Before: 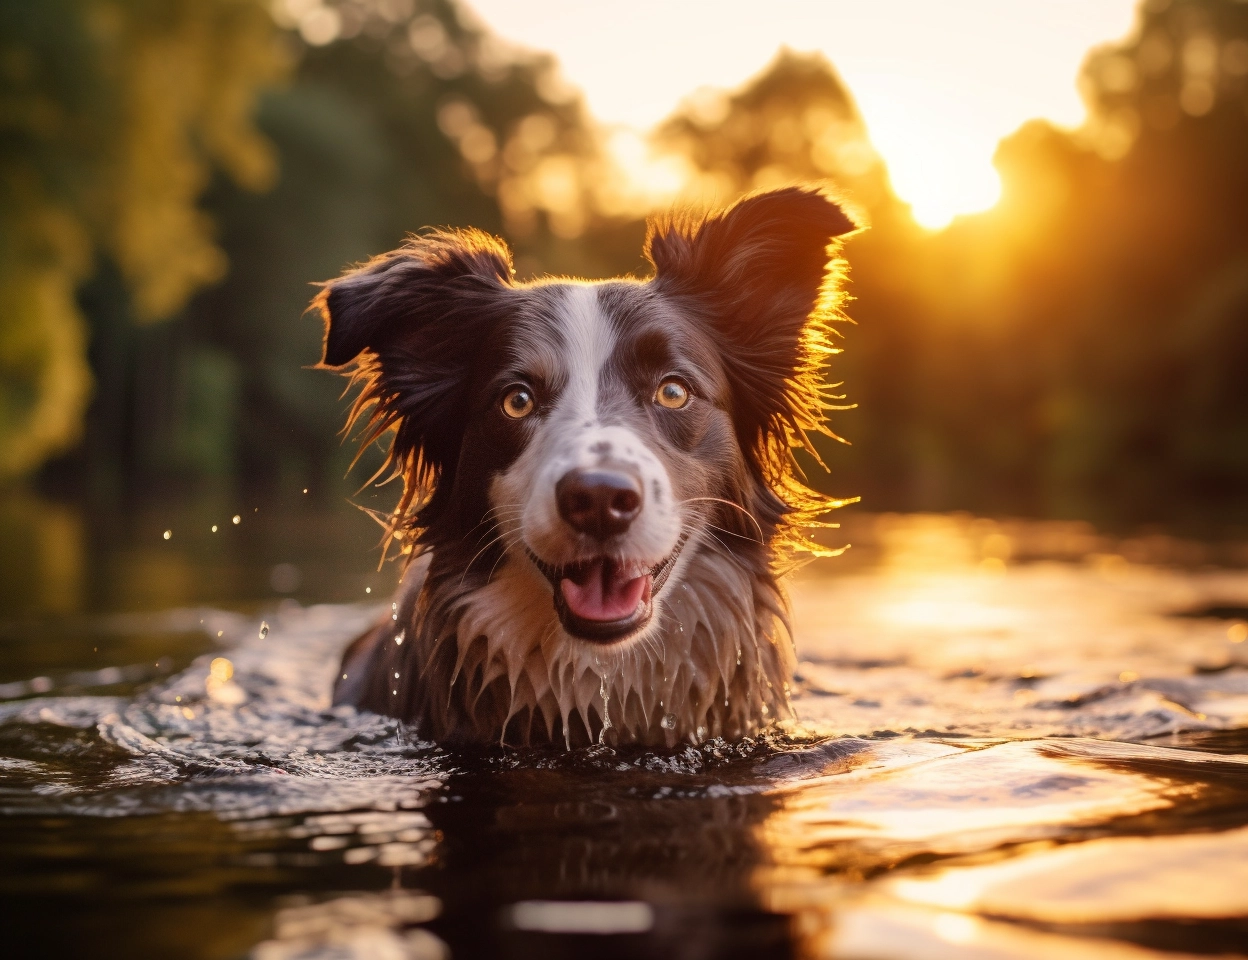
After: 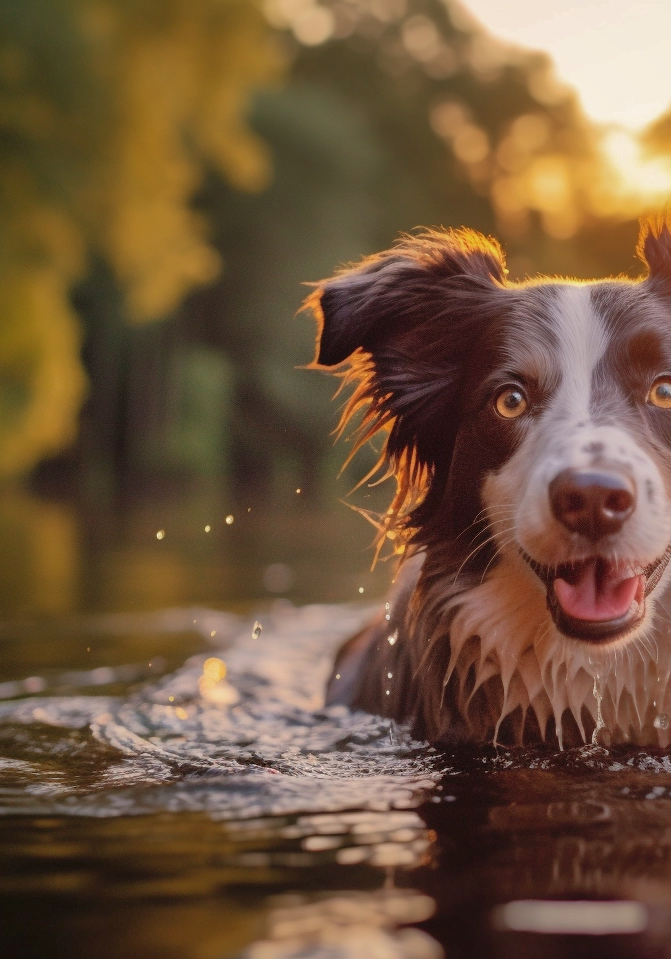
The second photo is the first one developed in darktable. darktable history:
crop: left 0.587%, right 45.588%, bottom 0.086%
shadows and highlights: shadows 60, highlights -60
